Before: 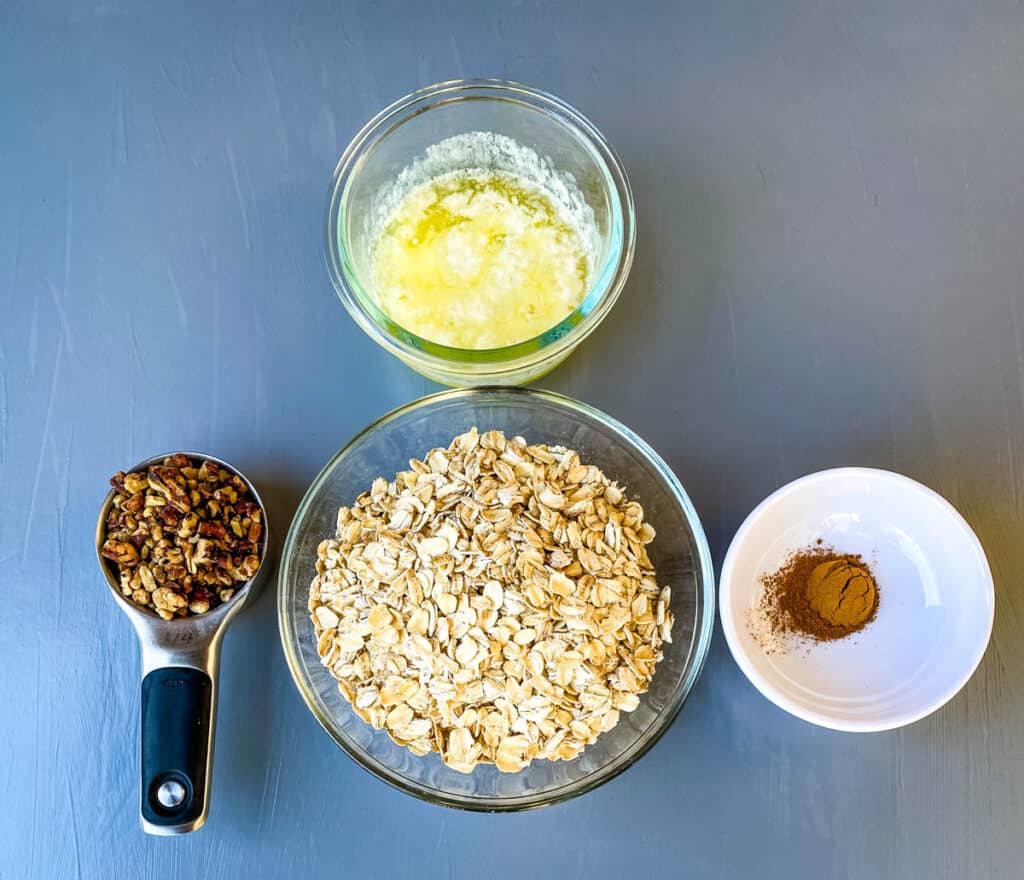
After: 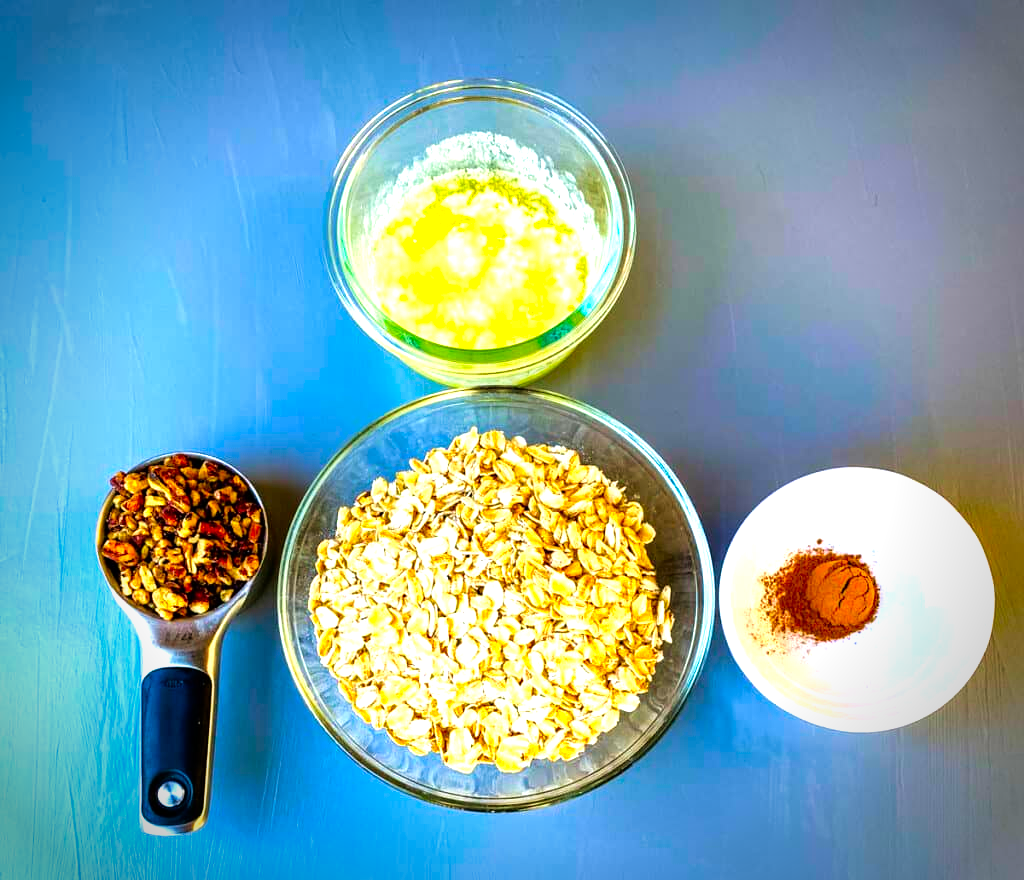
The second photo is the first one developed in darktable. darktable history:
velvia: on, module defaults
tone equalizer: -8 EV -1.05 EV, -7 EV -1.03 EV, -6 EV -0.87 EV, -5 EV -0.616 EV, -3 EV 0.584 EV, -2 EV 0.887 EV, -1 EV 0.998 EV, +0 EV 1.07 EV
vignetting: fall-off start 75.42%, brightness -0.63, saturation -0.004, width/height ratio 1.08
exposure: exposure -0.304 EV, compensate highlight preservation false
color correction: highlights b* -0.033, saturation 1.84
